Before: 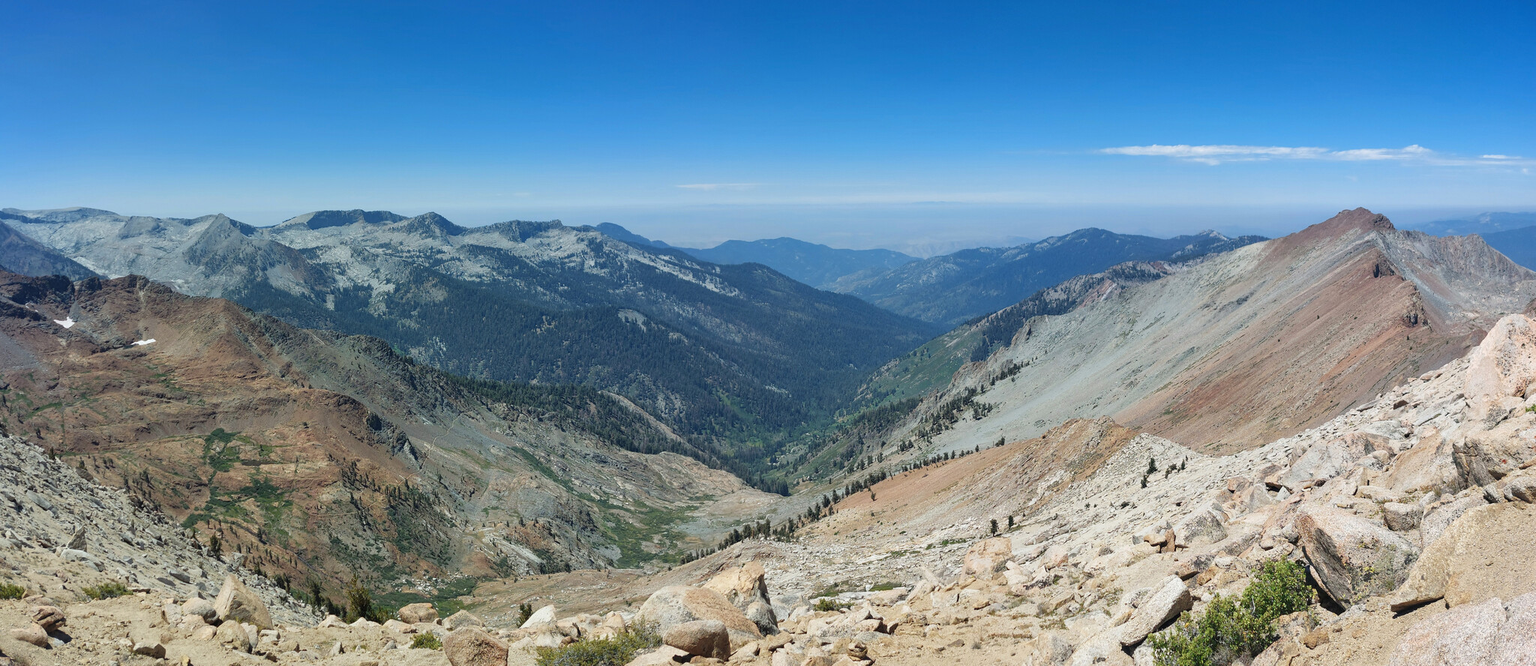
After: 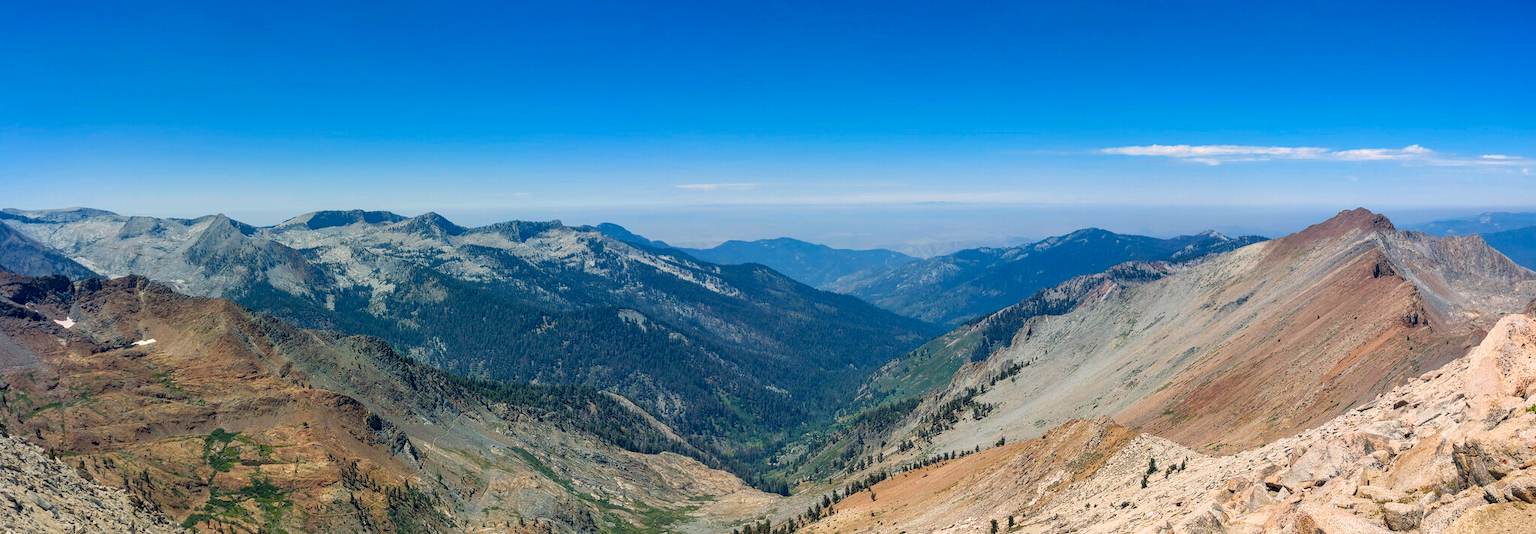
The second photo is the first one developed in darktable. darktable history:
color balance rgb: highlights gain › chroma 3.26%, highlights gain › hue 55.09°, global offset › luminance -0.501%, perceptual saturation grading › global saturation 25.029%, global vibrance 25.055%
local contrast: on, module defaults
crop: bottom 19.674%
